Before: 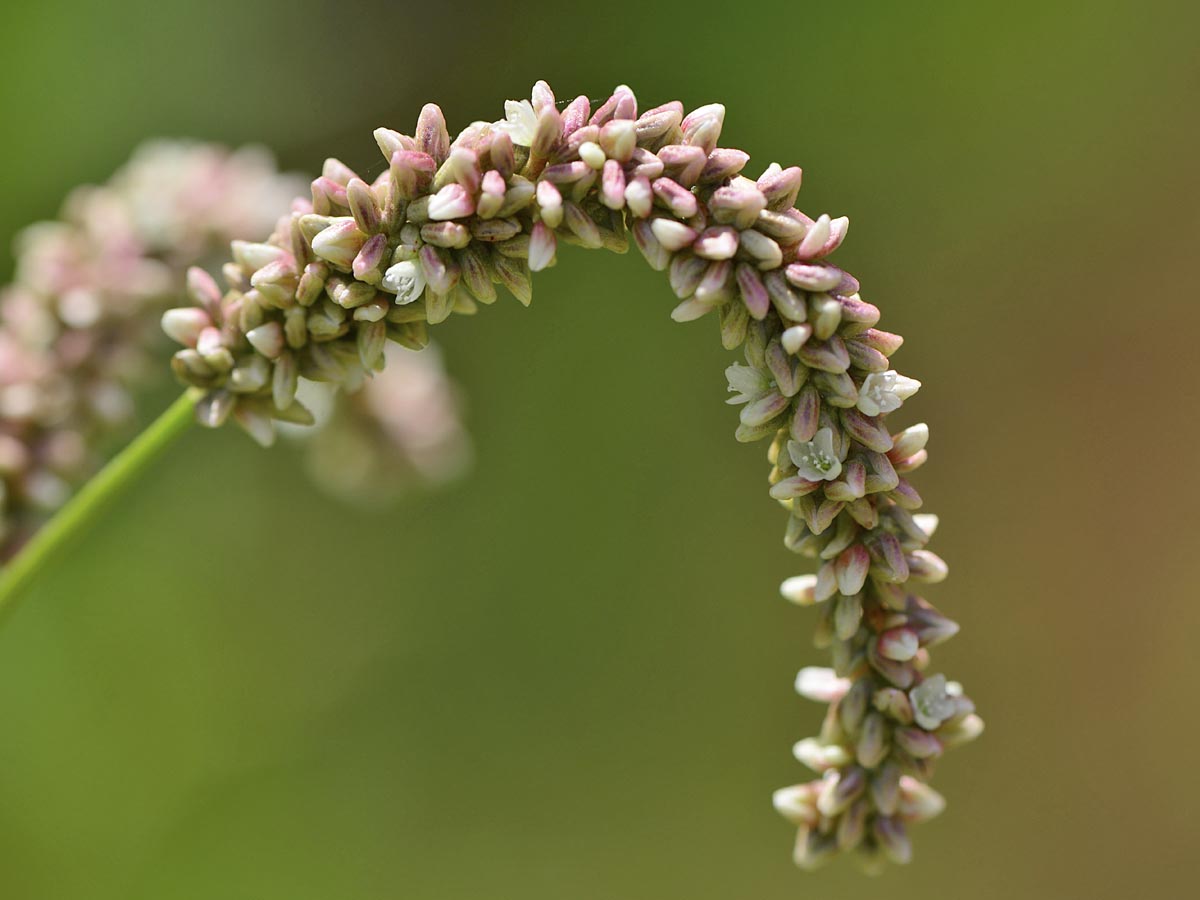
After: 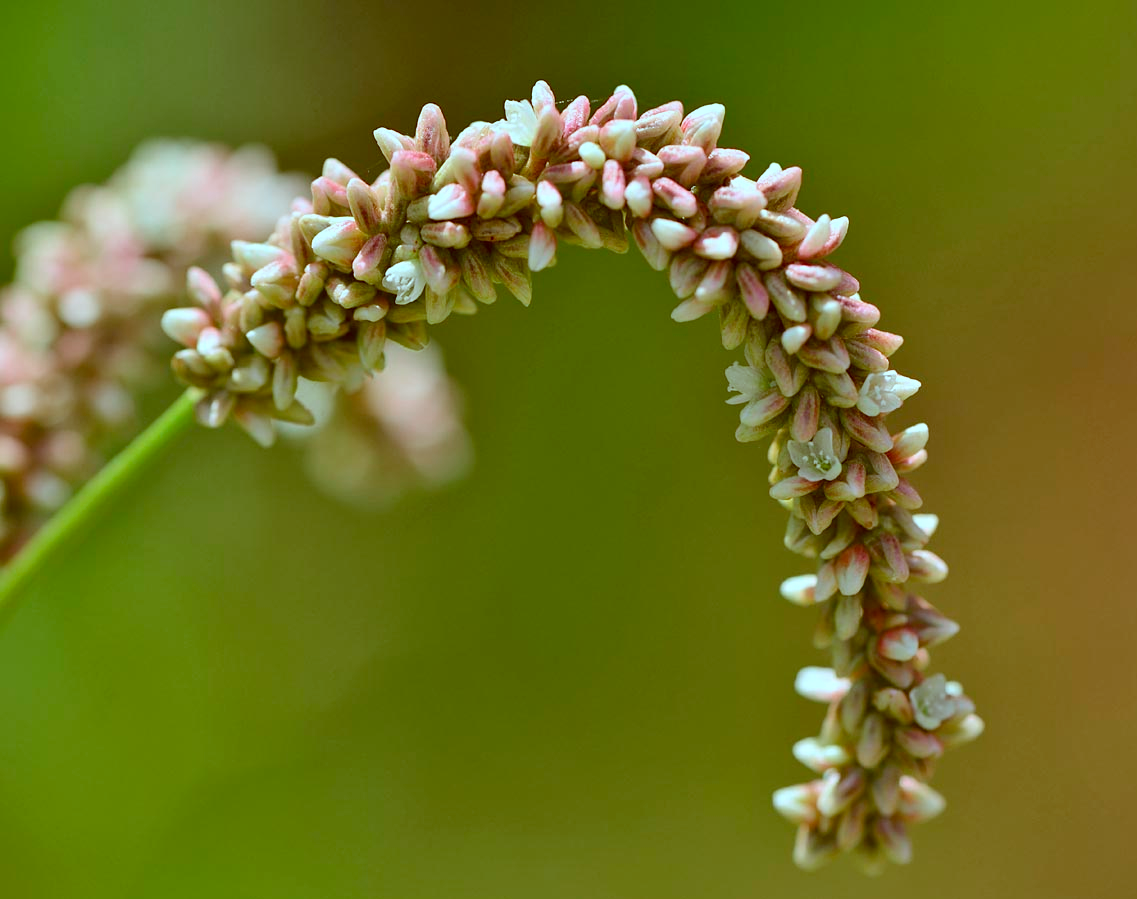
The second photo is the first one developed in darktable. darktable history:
crop and rotate: left 0%, right 5.225%
color correction: highlights a* -14.18, highlights b* -15.93, shadows a* 10.82, shadows b* 29.02
